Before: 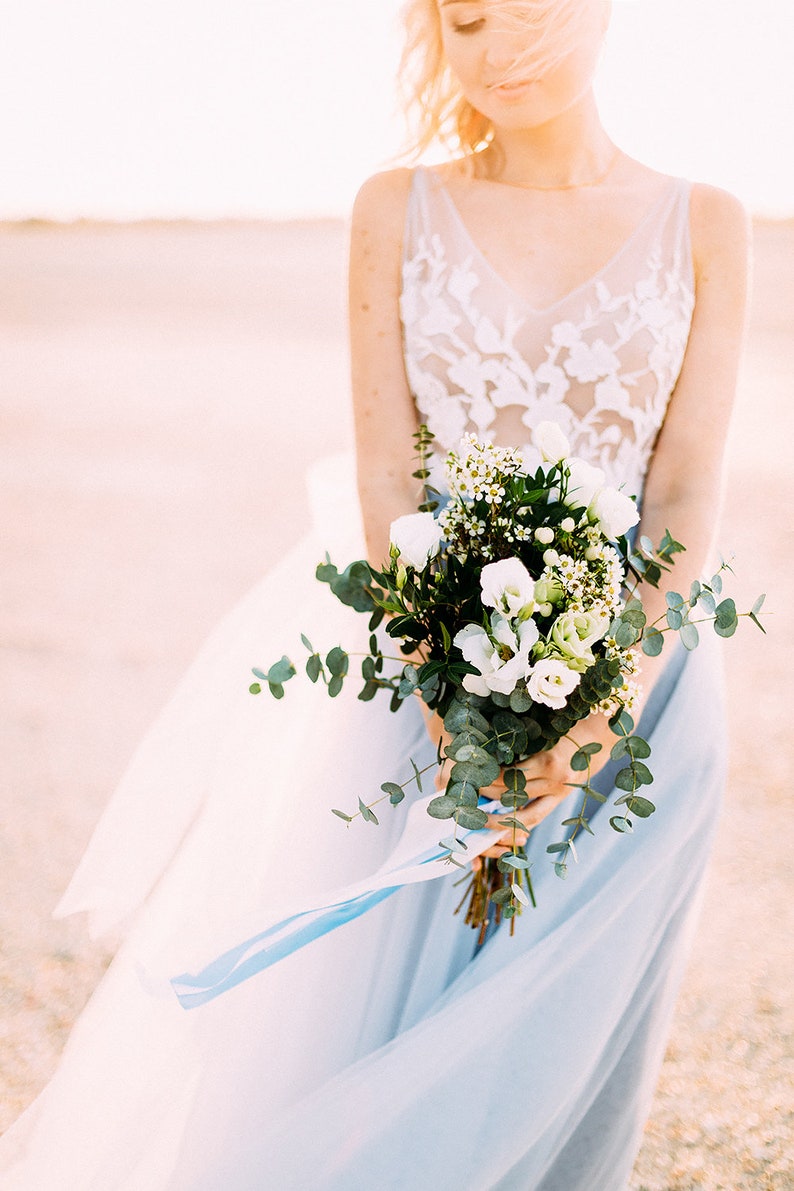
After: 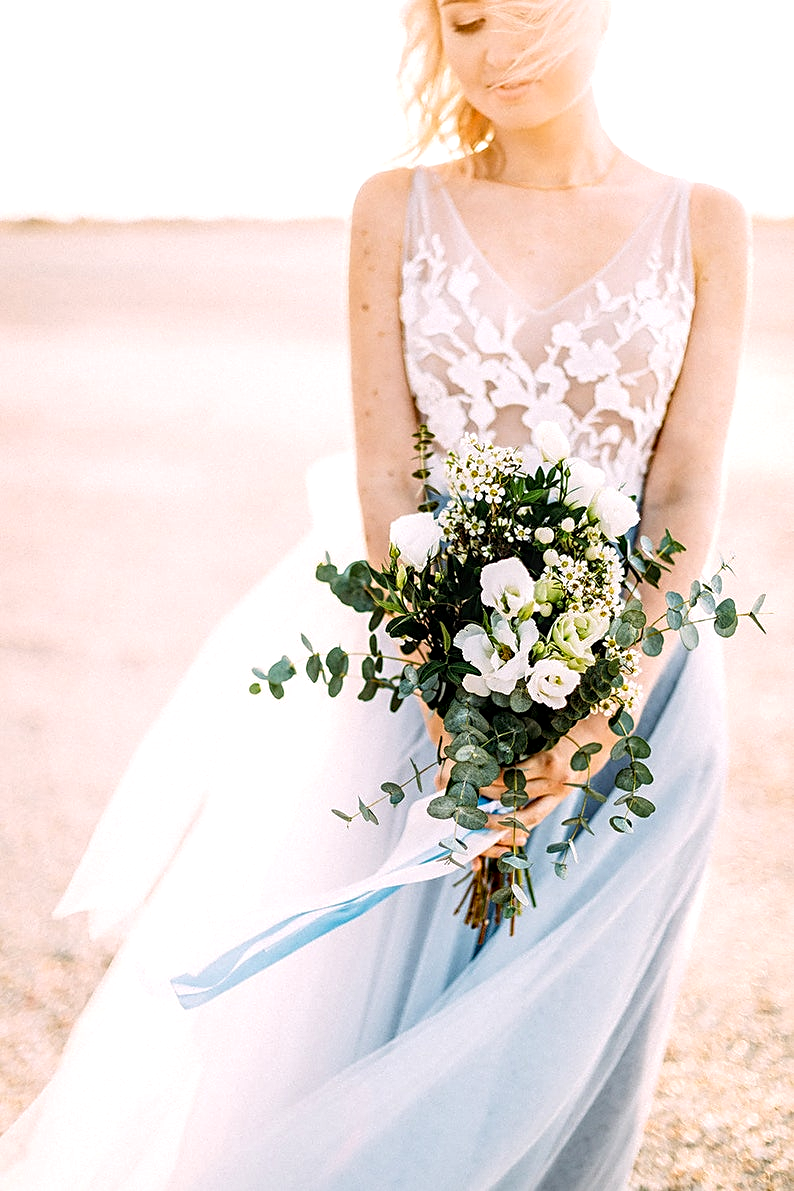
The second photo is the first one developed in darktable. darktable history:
haze removal: adaptive false
local contrast: highlights 59%, detail 146%
sharpen: radius 2.493, amount 0.323
exposure: exposure 0.161 EV, compensate highlight preservation false
